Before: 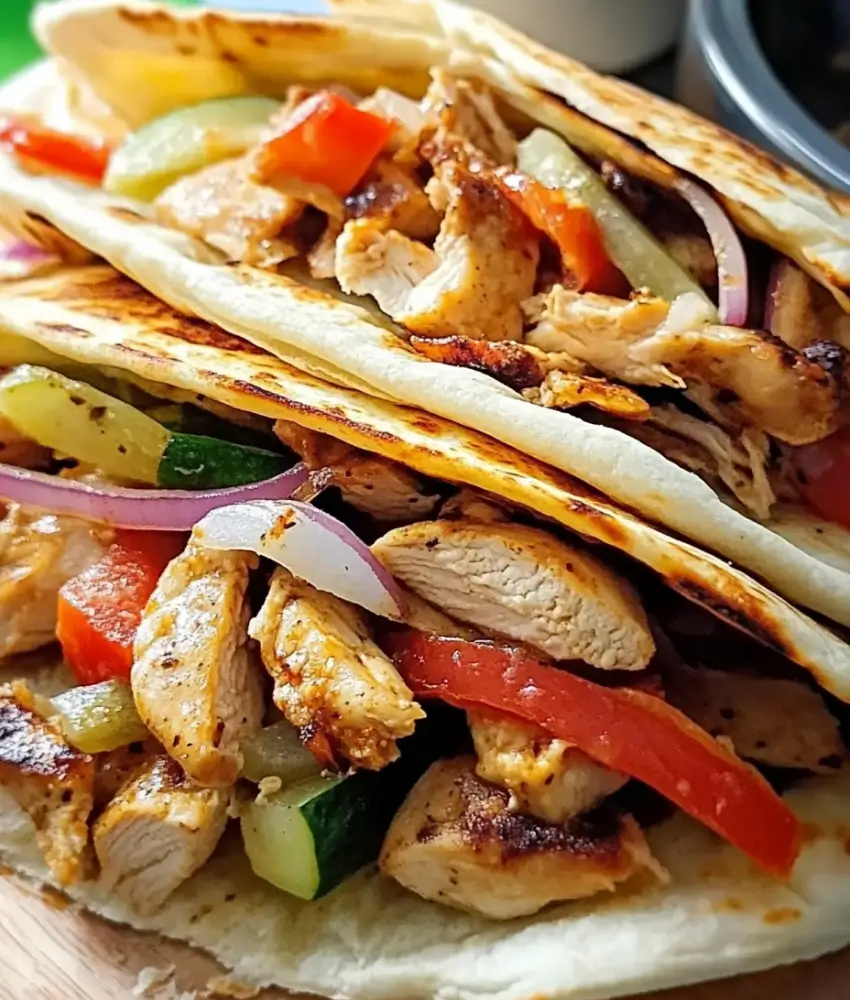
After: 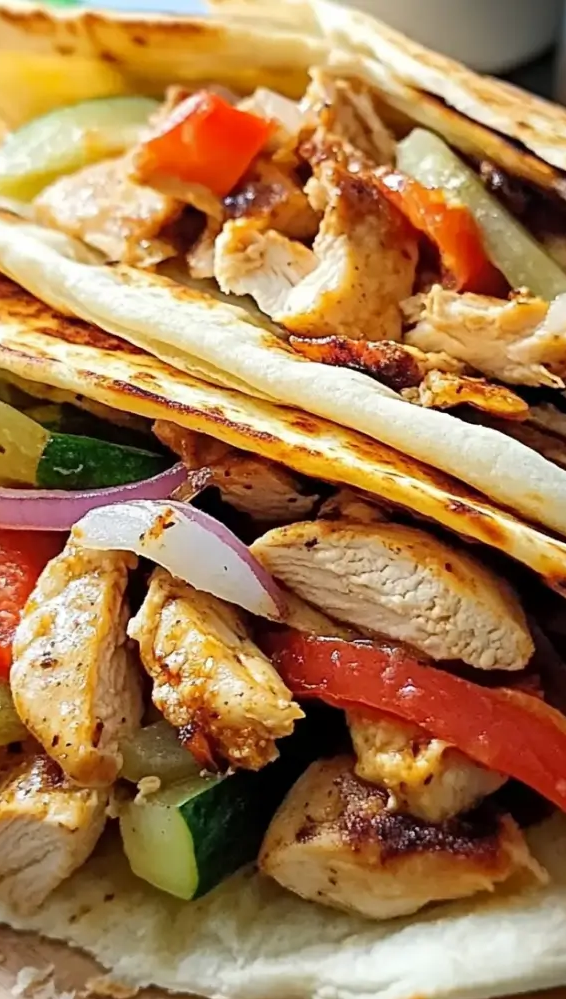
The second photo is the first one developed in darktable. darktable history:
base curve: preserve colors none
crop and rotate: left 14.436%, right 18.898%
